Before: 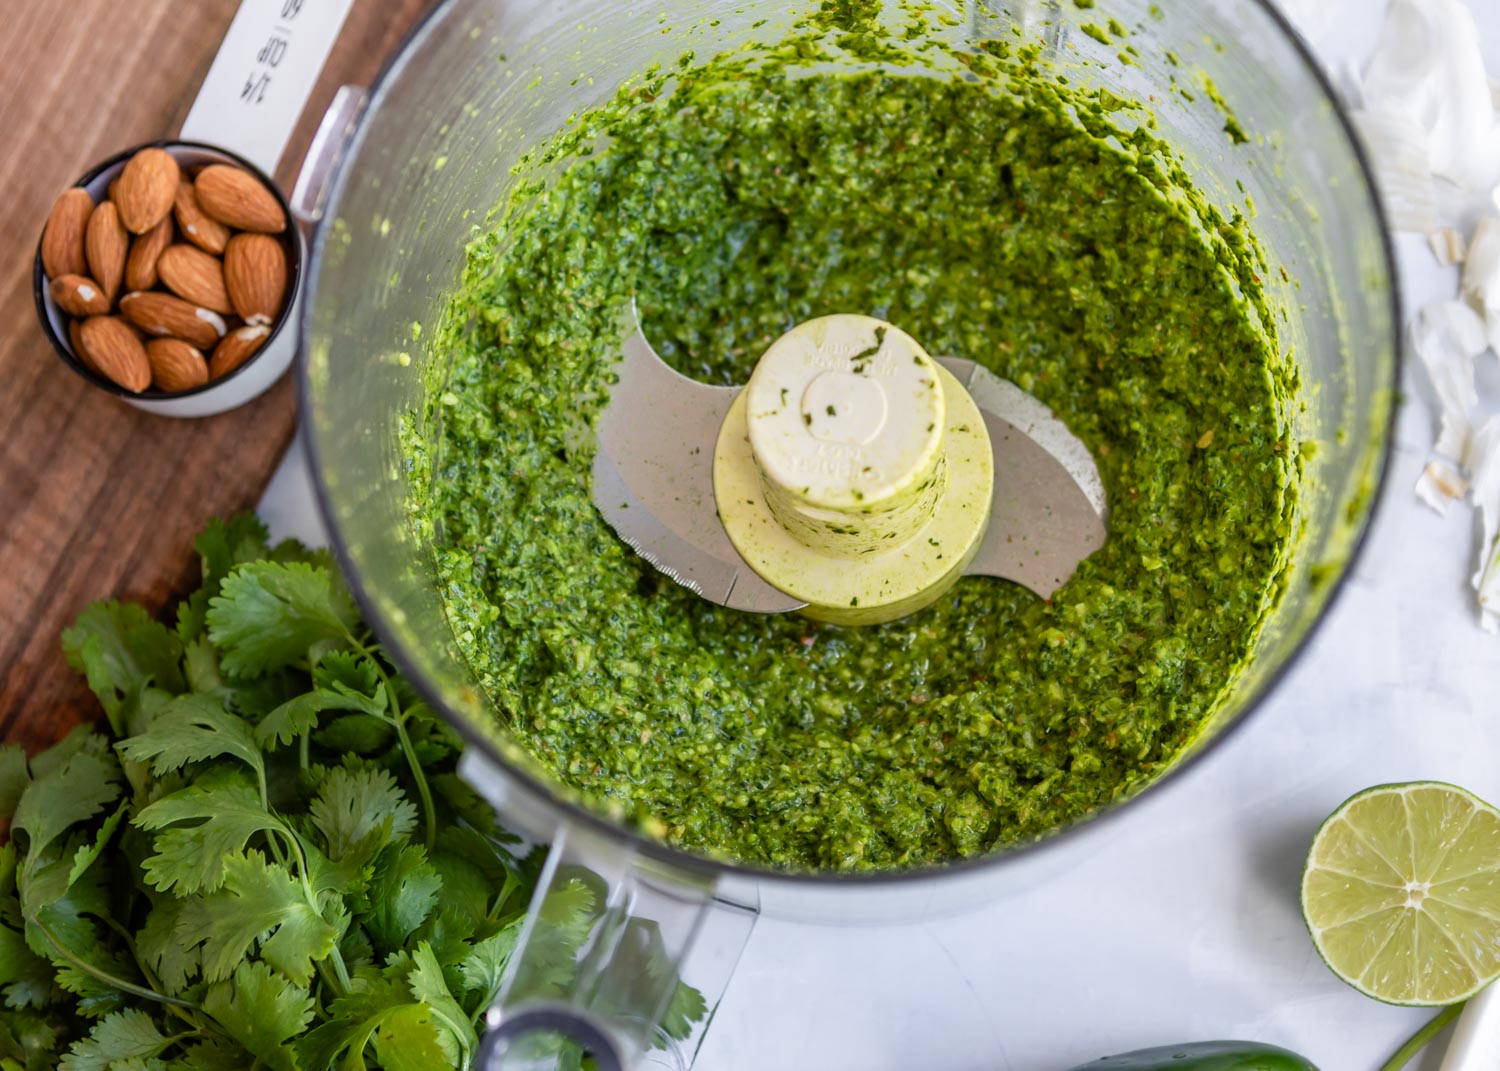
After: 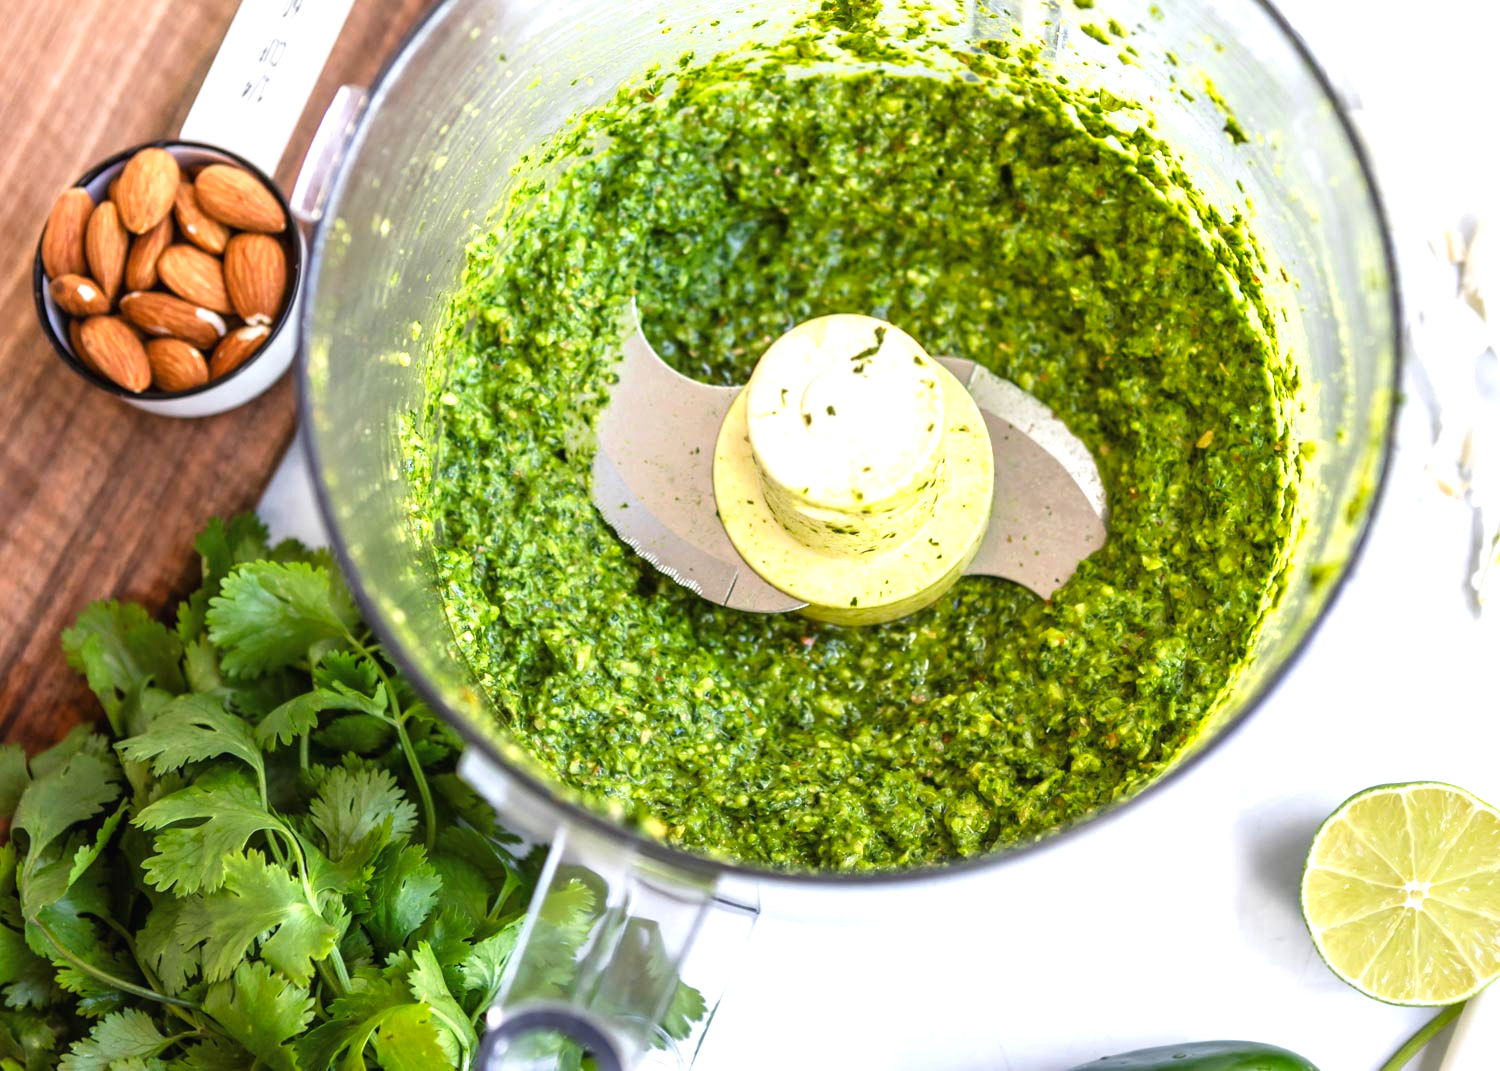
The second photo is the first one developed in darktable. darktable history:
exposure: black level correction 0, exposure 0.9 EV, compensate exposure bias true, compensate highlight preservation false
tone curve: curves: ch0 [(0, 0) (0.003, 0.014) (0.011, 0.019) (0.025, 0.029) (0.044, 0.047) (0.069, 0.071) (0.1, 0.101) (0.136, 0.131) (0.177, 0.166) (0.224, 0.212) (0.277, 0.263) (0.335, 0.32) (0.399, 0.387) (0.468, 0.459) (0.543, 0.541) (0.623, 0.626) (0.709, 0.717) (0.801, 0.813) (0.898, 0.909) (1, 1)], preserve colors none
